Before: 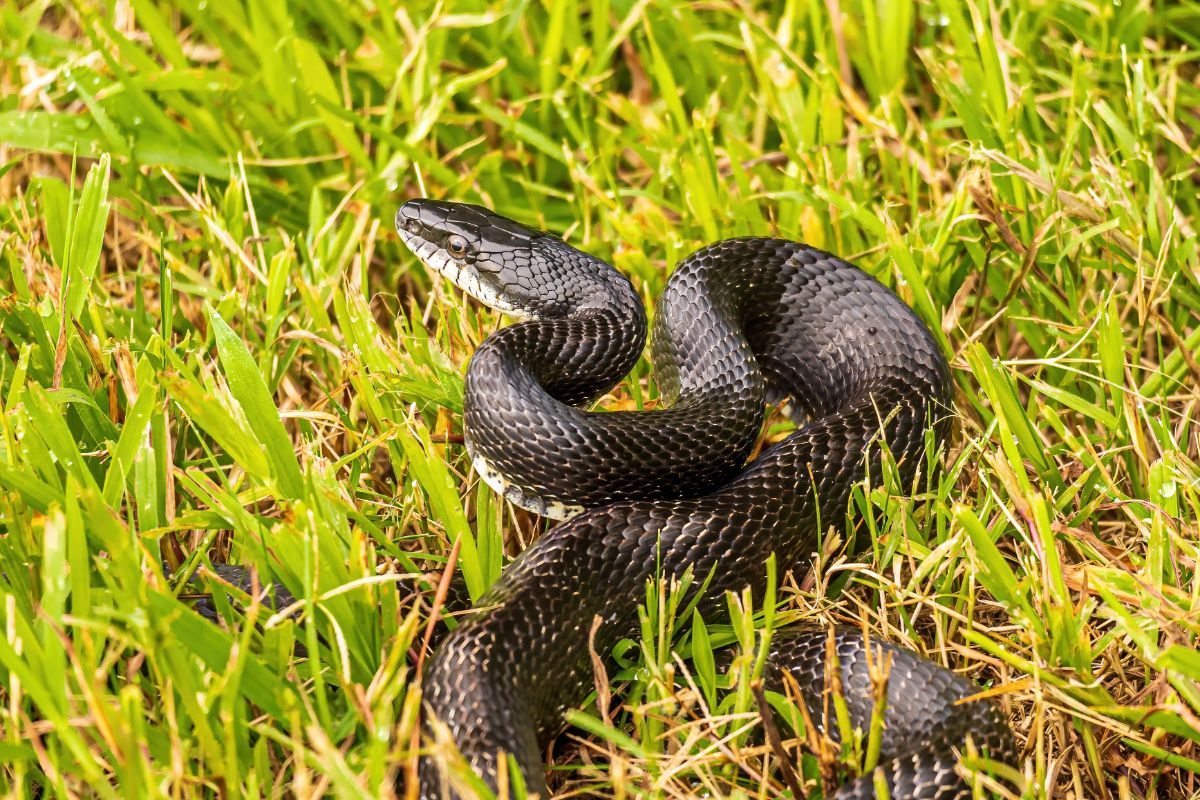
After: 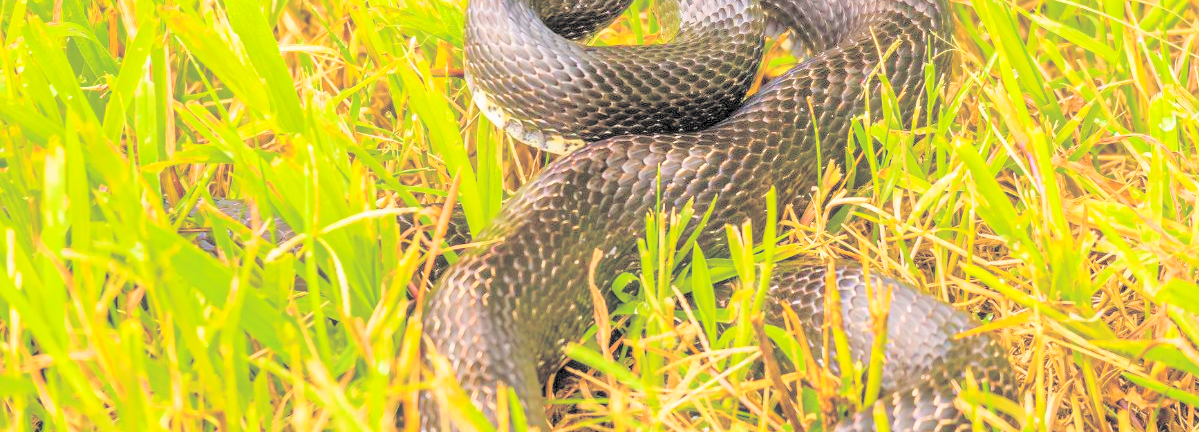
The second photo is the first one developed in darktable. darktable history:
color balance rgb: linear chroma grading › global chroma 15.075%, perceptual saturation grading › global saturation 21.125%, perceptual saturation grading › highlights -19.8%, perceptual saturation grading › shadows 29.682%, perceptual brilliance grading › global brilliance 1.775%, perceptual brilliance grading › highlights -3.807%, global vibrance 11.279%
crop and rotate: top 45.901%, right 0.046%
contrast brightness saturation: brightness 0.999
